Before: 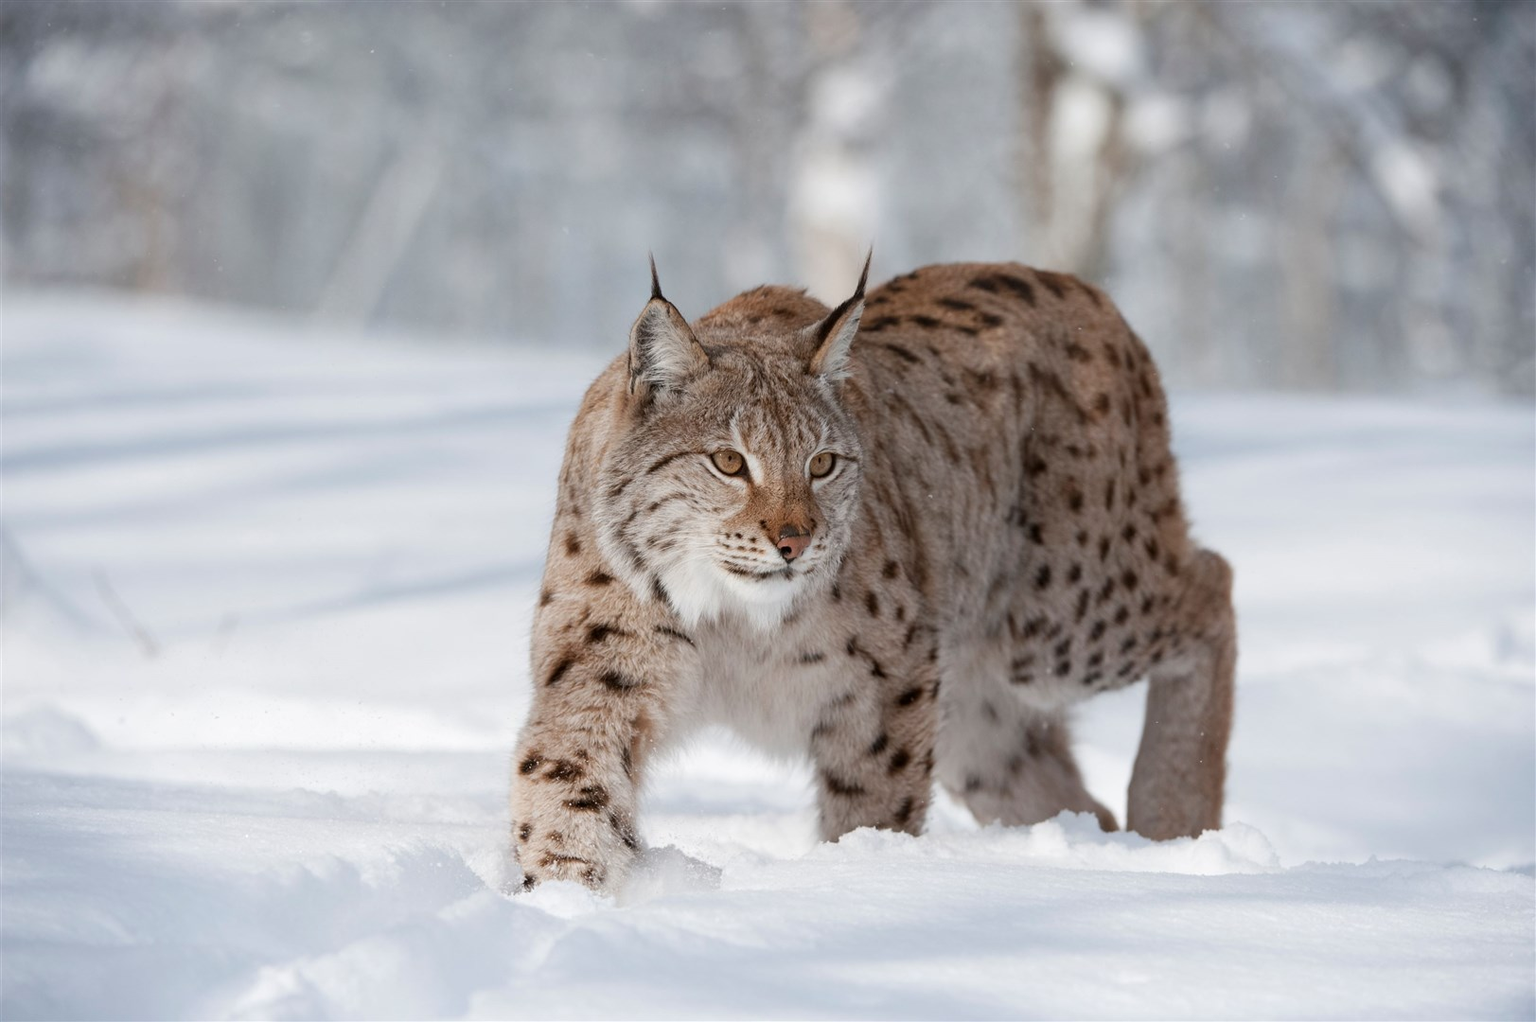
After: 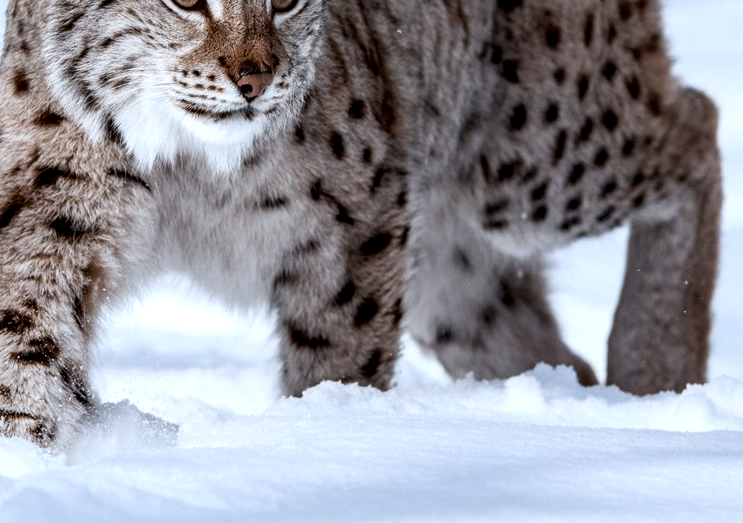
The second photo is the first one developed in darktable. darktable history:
crop: left 35.987%, top 45.709%, right 18.174%, bottom 5.822%
color calibration: gray › normalize channels true, x 0.368, y 0.376, temperature 4380.43 K, gamut compression 0.003
tone curve: curves: ch0 [(0.016, 0.011) (0.204, 0.146) (0.515, 0.476) (0.78, 0.795) (1, 0.981)], color space Lab, independent channels, preserve colors none
local contrast: highlights 65%, shadows 54%, detail 169%, midtone range 0.507
contrast equalizer: y [[0.5 ×6], [0.5 ×6], [0.5 ×6], [0 ×6], [0, 0.039, 0.251, 0.29, 0.293, 0.292]], mix -0.987
